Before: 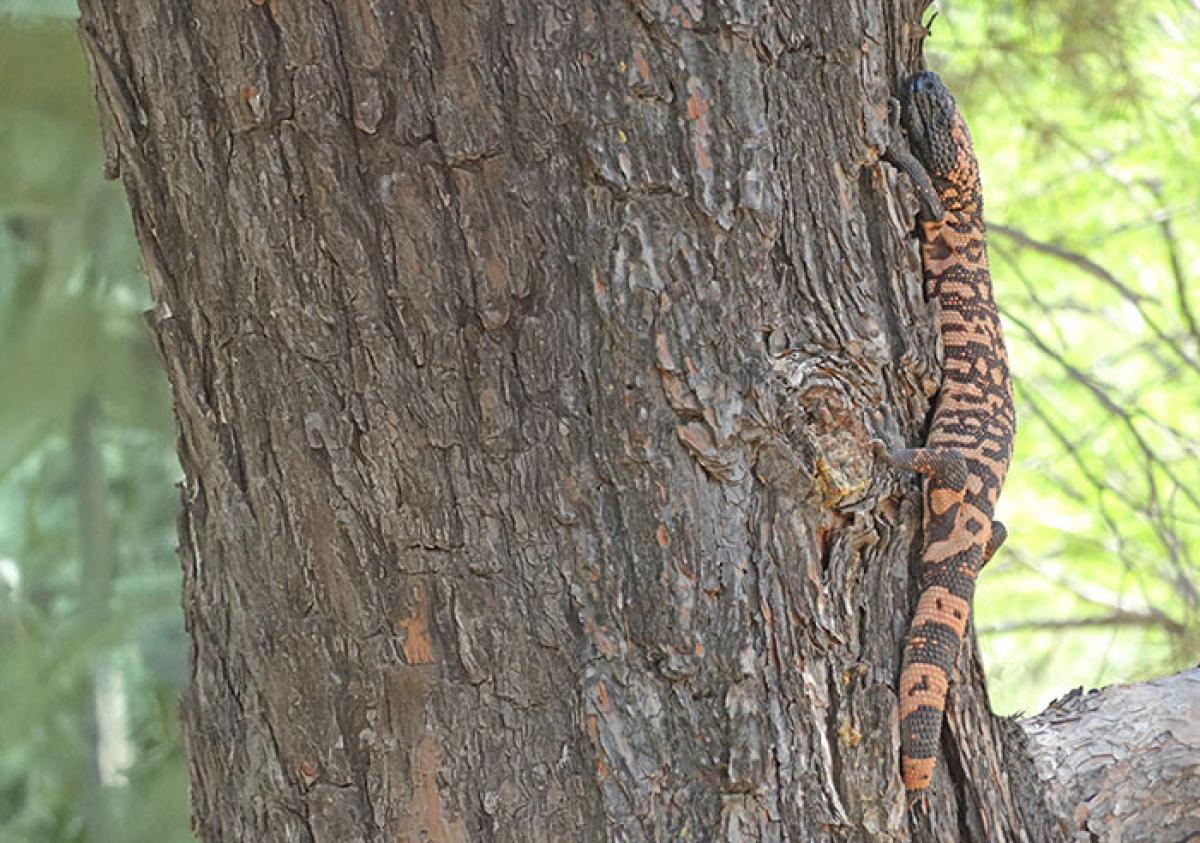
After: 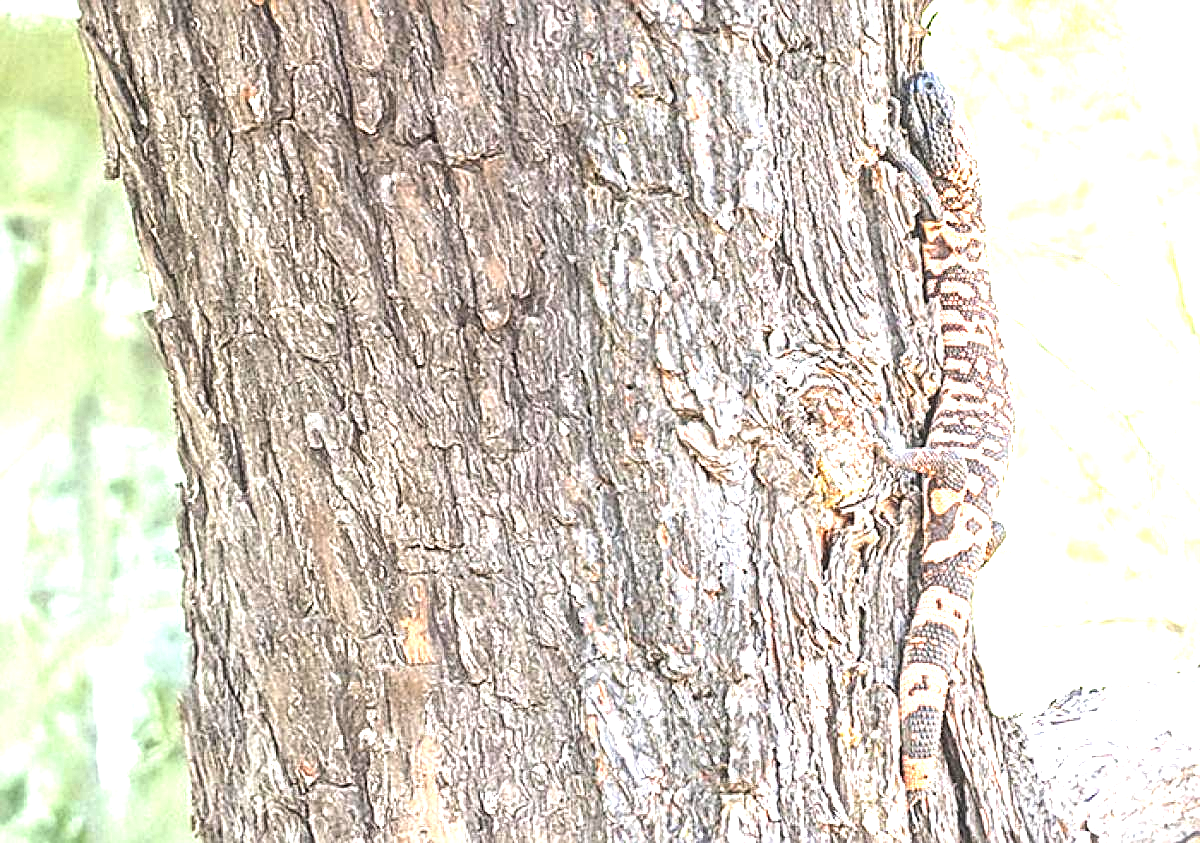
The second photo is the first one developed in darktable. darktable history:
tone equalizer: -8 EV -0.75 EV, -7 EV -0.7 EV, -6 EV -0.6 EV, -5 EV -0.4 EV, -3 EV 0.4 EV, -2 EV 0.6 EV, -1 EV 0.7 EV, +0 EV 0.75 EV, edges refinement/feathering 500, mask exposure compensation -1.57 EV, preserve details no
white balance: red 1.009, blue 1.027
exposure: black level correction 0, exposure 1.45 EV, compensate exposure bias true, compensate highlight preservation false
local contrast: on, module defaults
sharpen: on, module defaults
